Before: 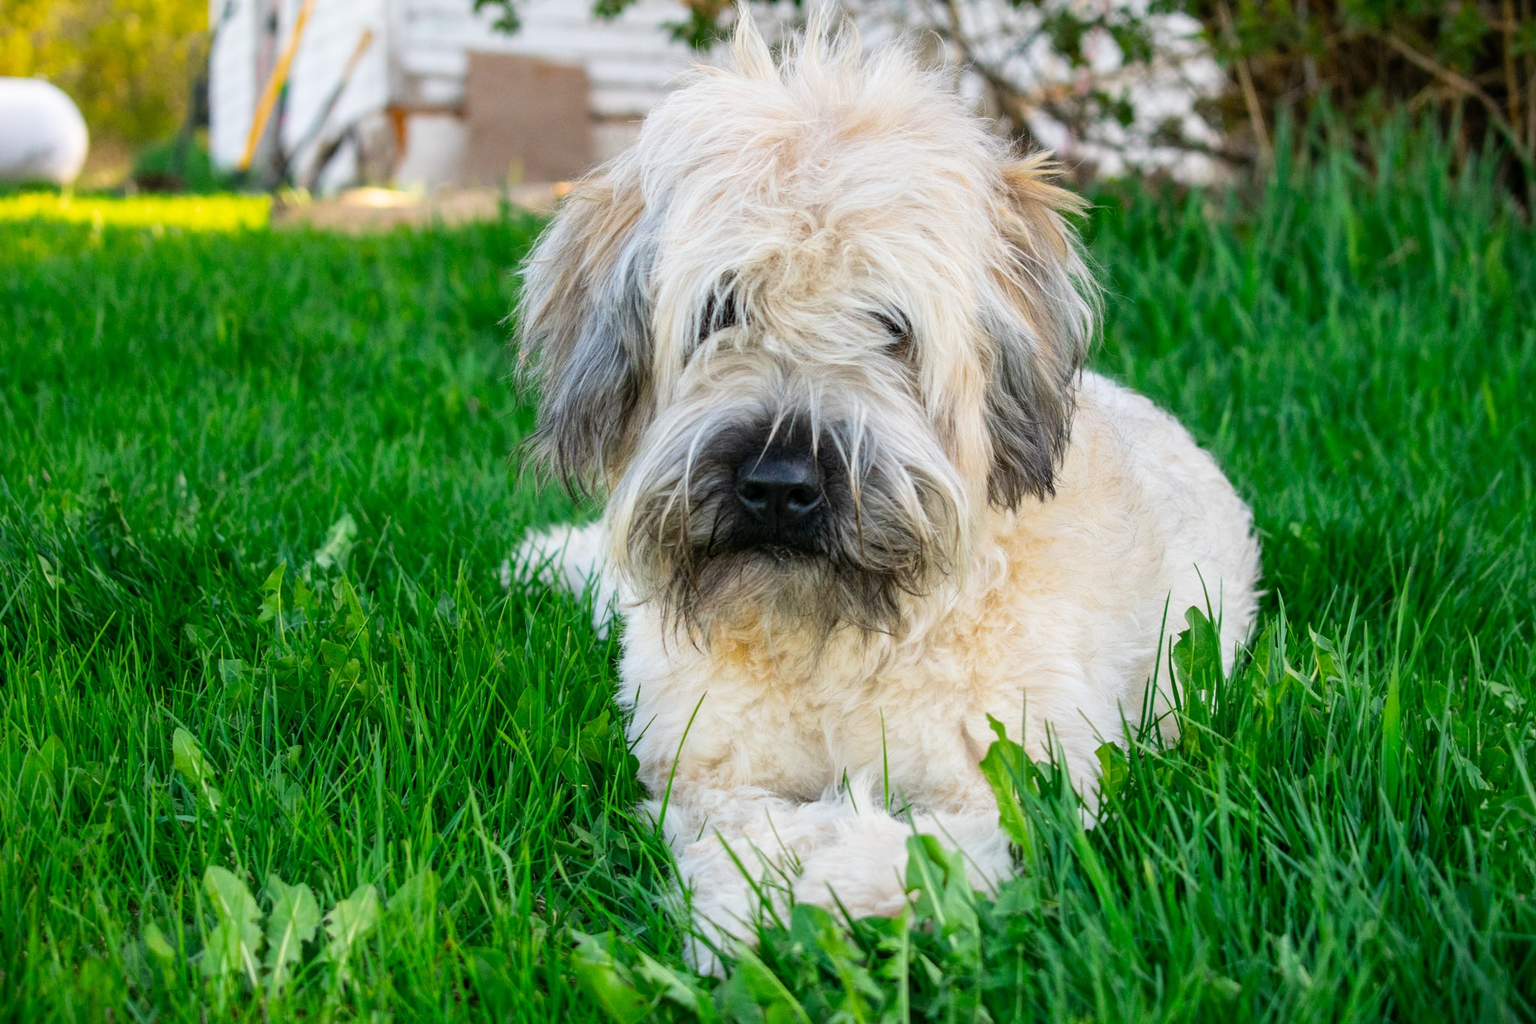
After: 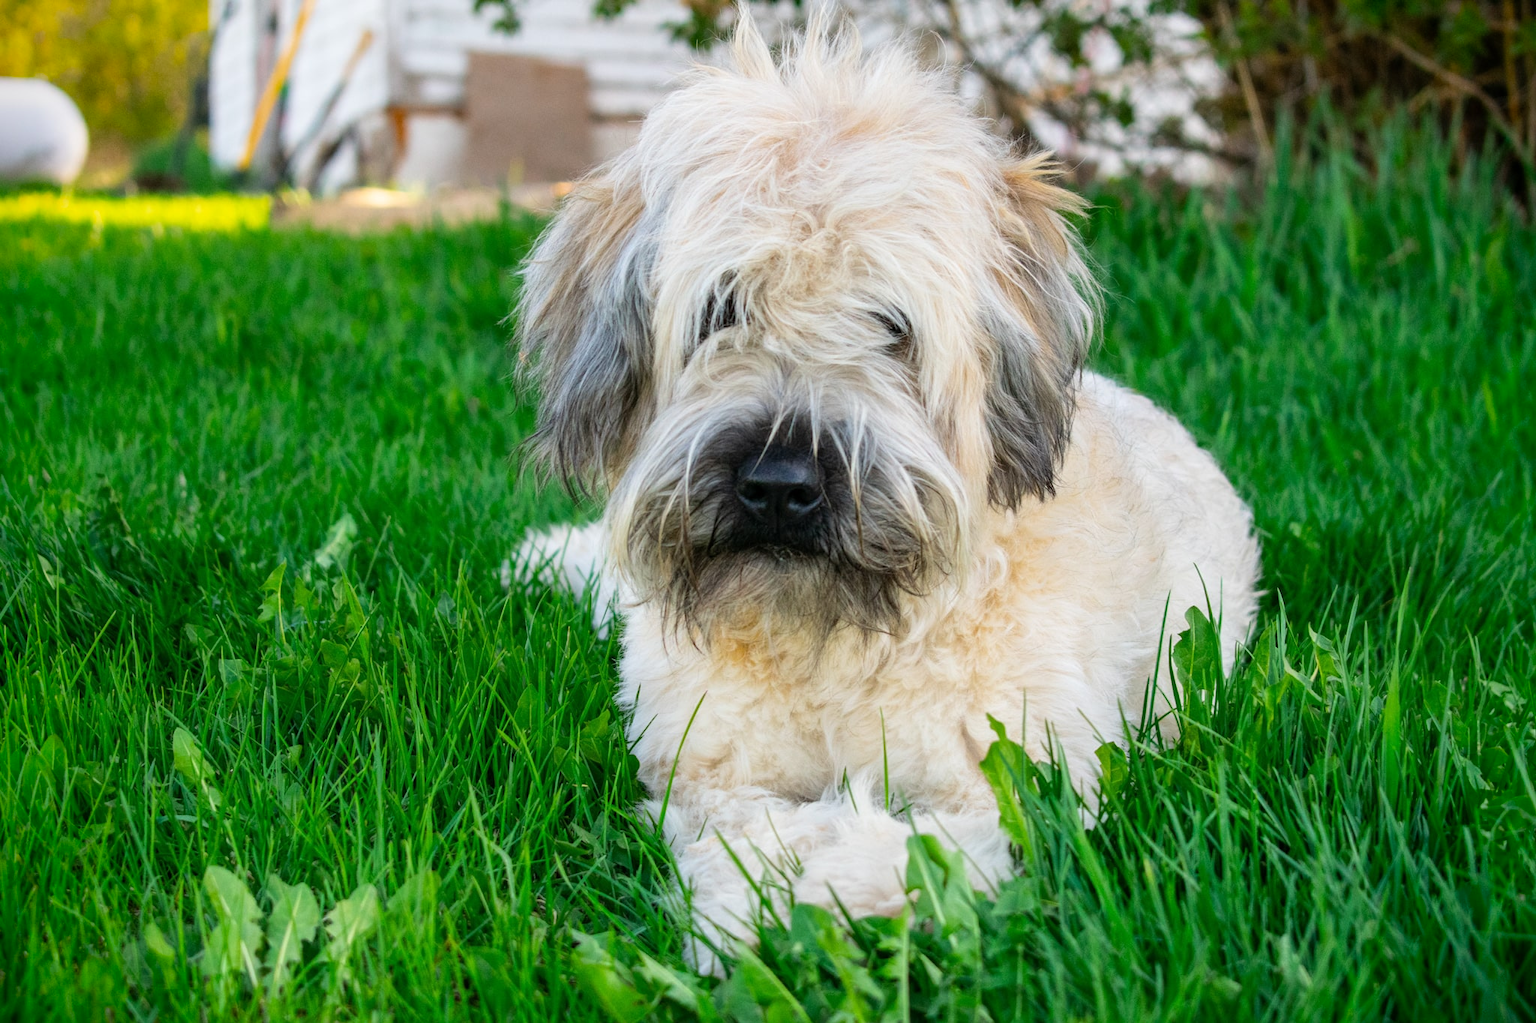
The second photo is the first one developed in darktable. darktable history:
vignetting: fall-off start 92.45%, saturation 0.384
